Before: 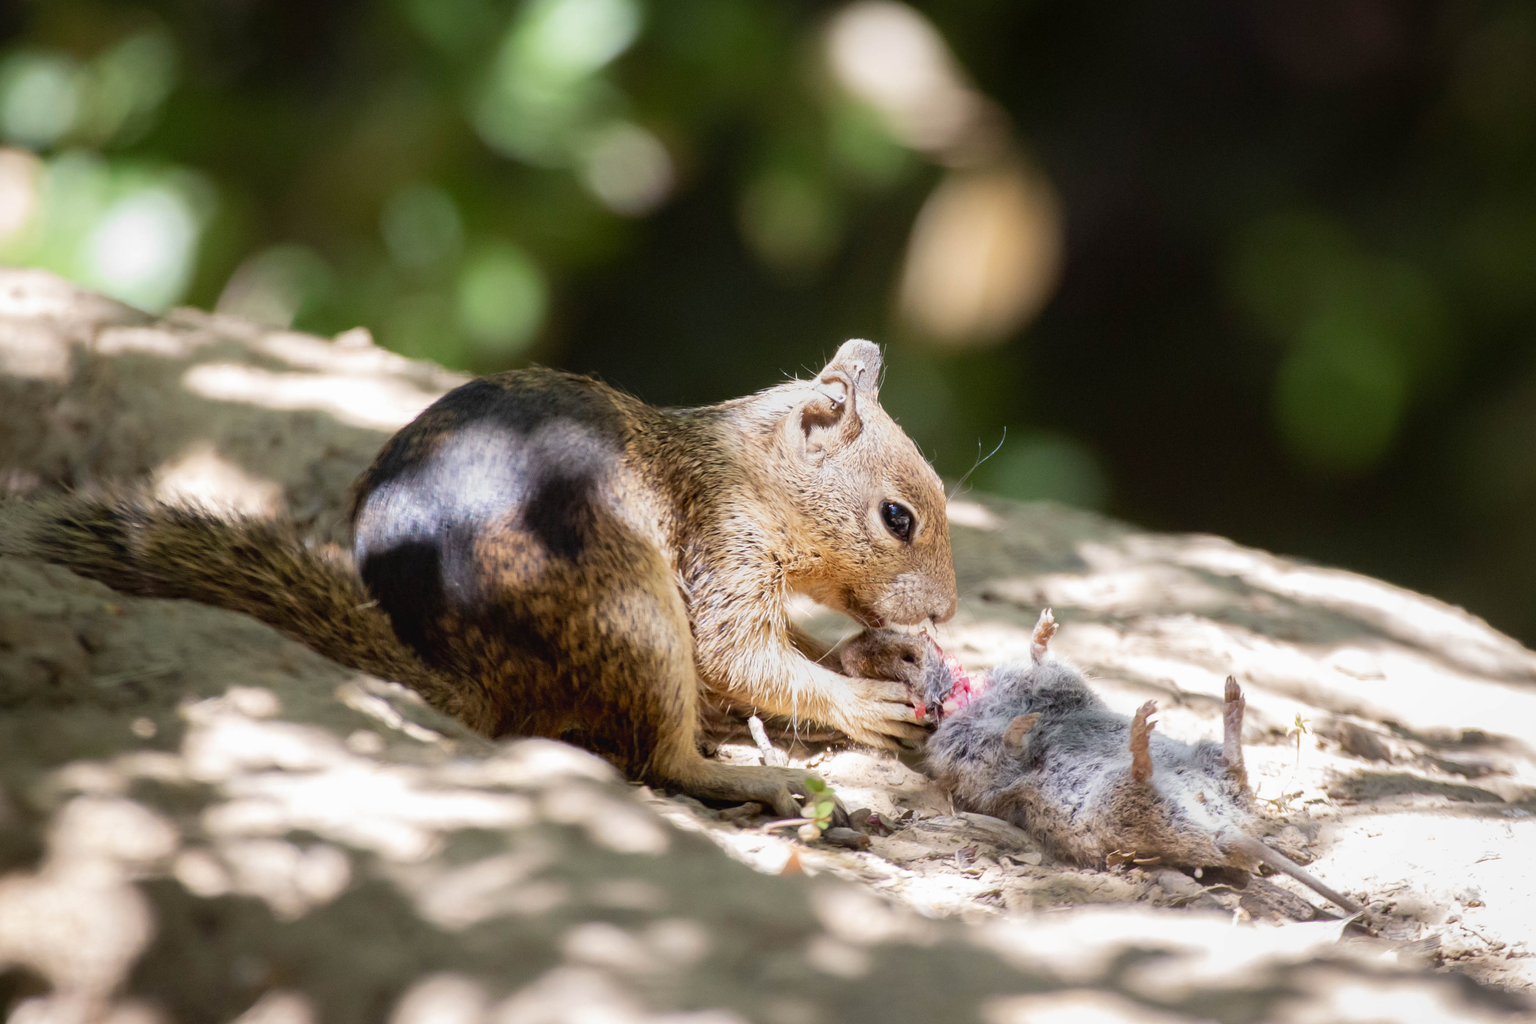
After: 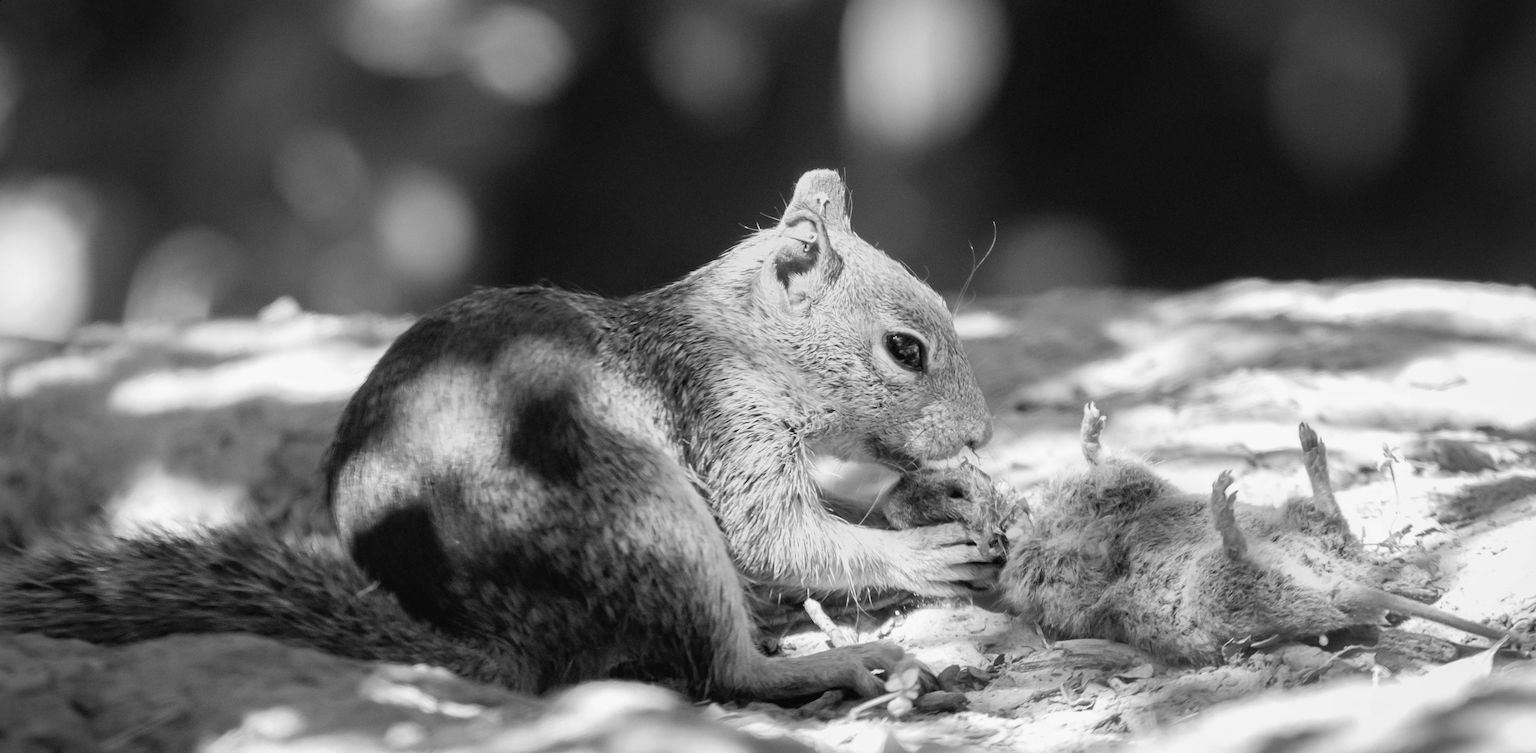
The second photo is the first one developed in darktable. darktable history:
monochrome: a 32, b 64, size 2.3
rotate and perspective: rotation -14.8°, crop left 0.1, crop right 0.903, crop top 0.25, crop bottom 0.748
contrast brightness saturation: saturation 0.18
